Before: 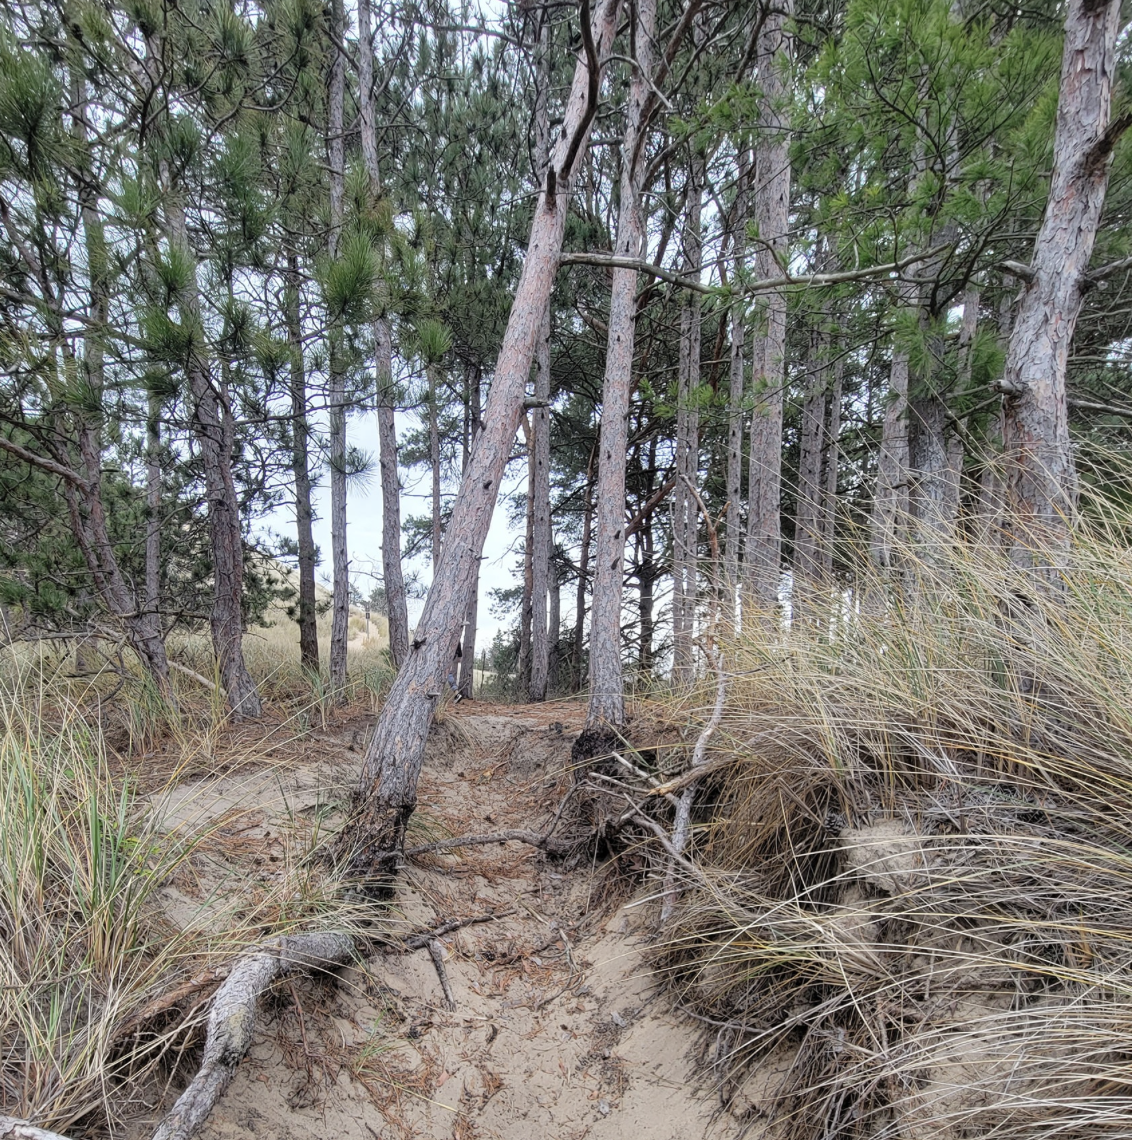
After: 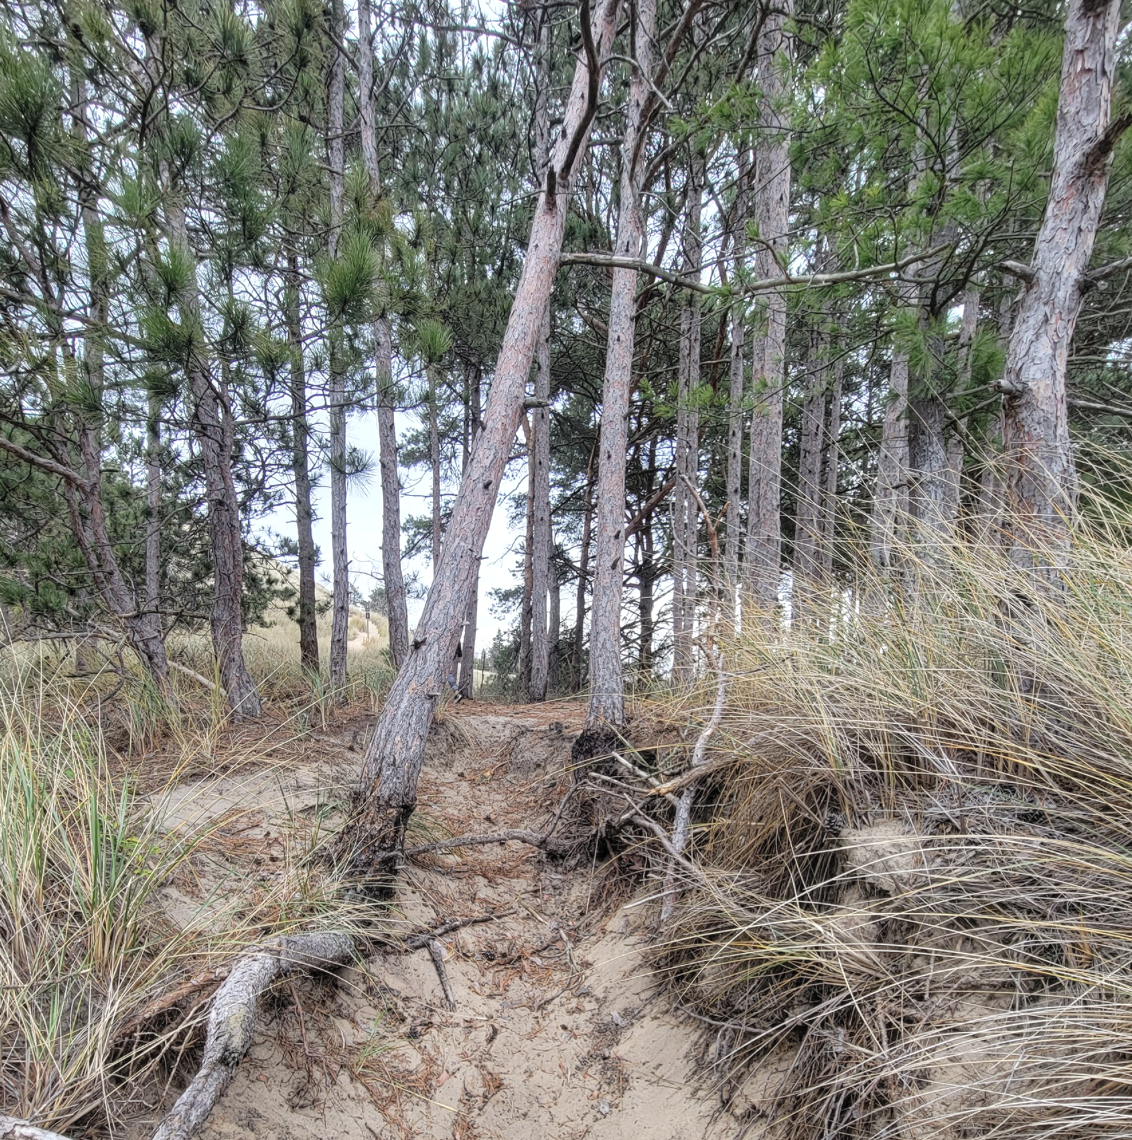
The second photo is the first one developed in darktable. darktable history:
exposure: exposure 0.2 EV, compensate highlight preservation false
local contrast: detail 110%
